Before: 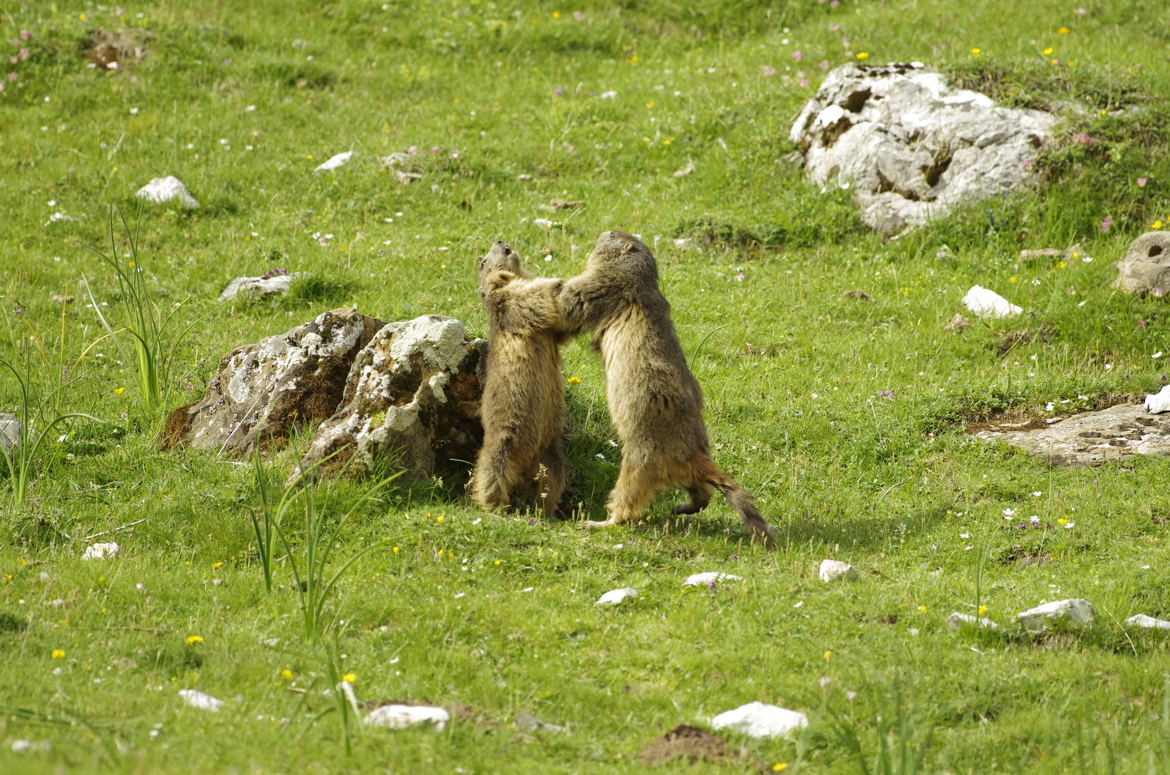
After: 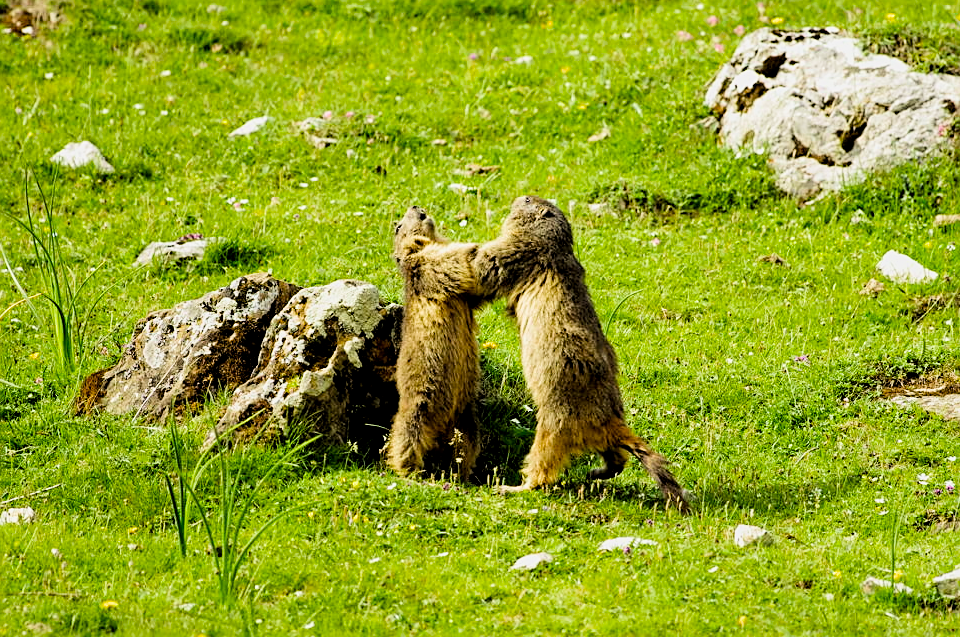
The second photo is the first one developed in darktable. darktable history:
sharpen: on, module defaults
crop and rotate: left 7.334%, top 4.529%, right 10.606%, bottom 13.157%
filmic rgb: black relative exposure -7.55 EV, white relative exposure 4.65 EV, target black luminance 0%, hardness 3.58, latitude 50.36%, contrast 1.03, highlights saturation mix 8.72%, shadows ↔ highlights balance -0.194%, color science v5 (2021), contrast in shadows safe, contrast in highlights safe
tone equalizer: -8 EV -0.722 EV, -7 EV -0.739 EV, -6 EV -0.62 EV, -5 EV -0.365 EV, -3 EV 0.391 EV, -2 EV 0.6 EV, -1 EV 0.687 EV, +0 EV 0.77 EV, edges refinement/feathering 500, mask exposure compensation -1.57 EV, preserve details no
local contrast: highlights 106%, shadows 100%, detail 119%, midtone range 0.2
exposure: exposure -0.028 EV, compensate highlight preservation false
